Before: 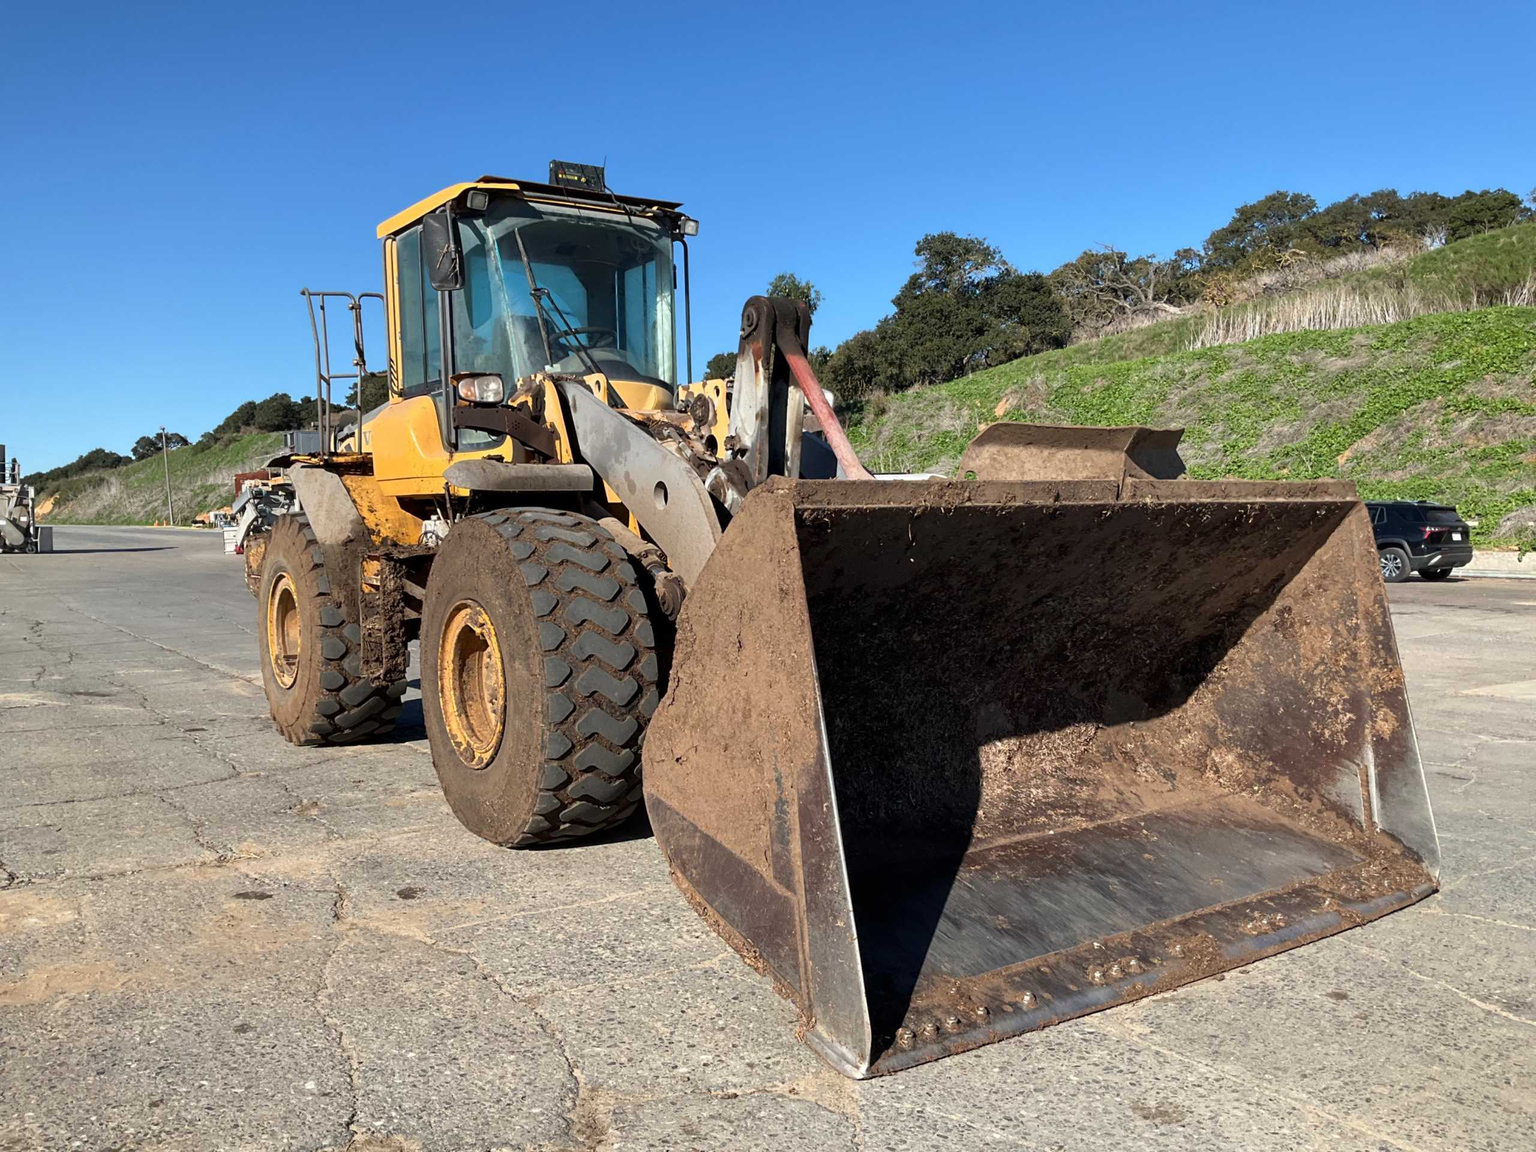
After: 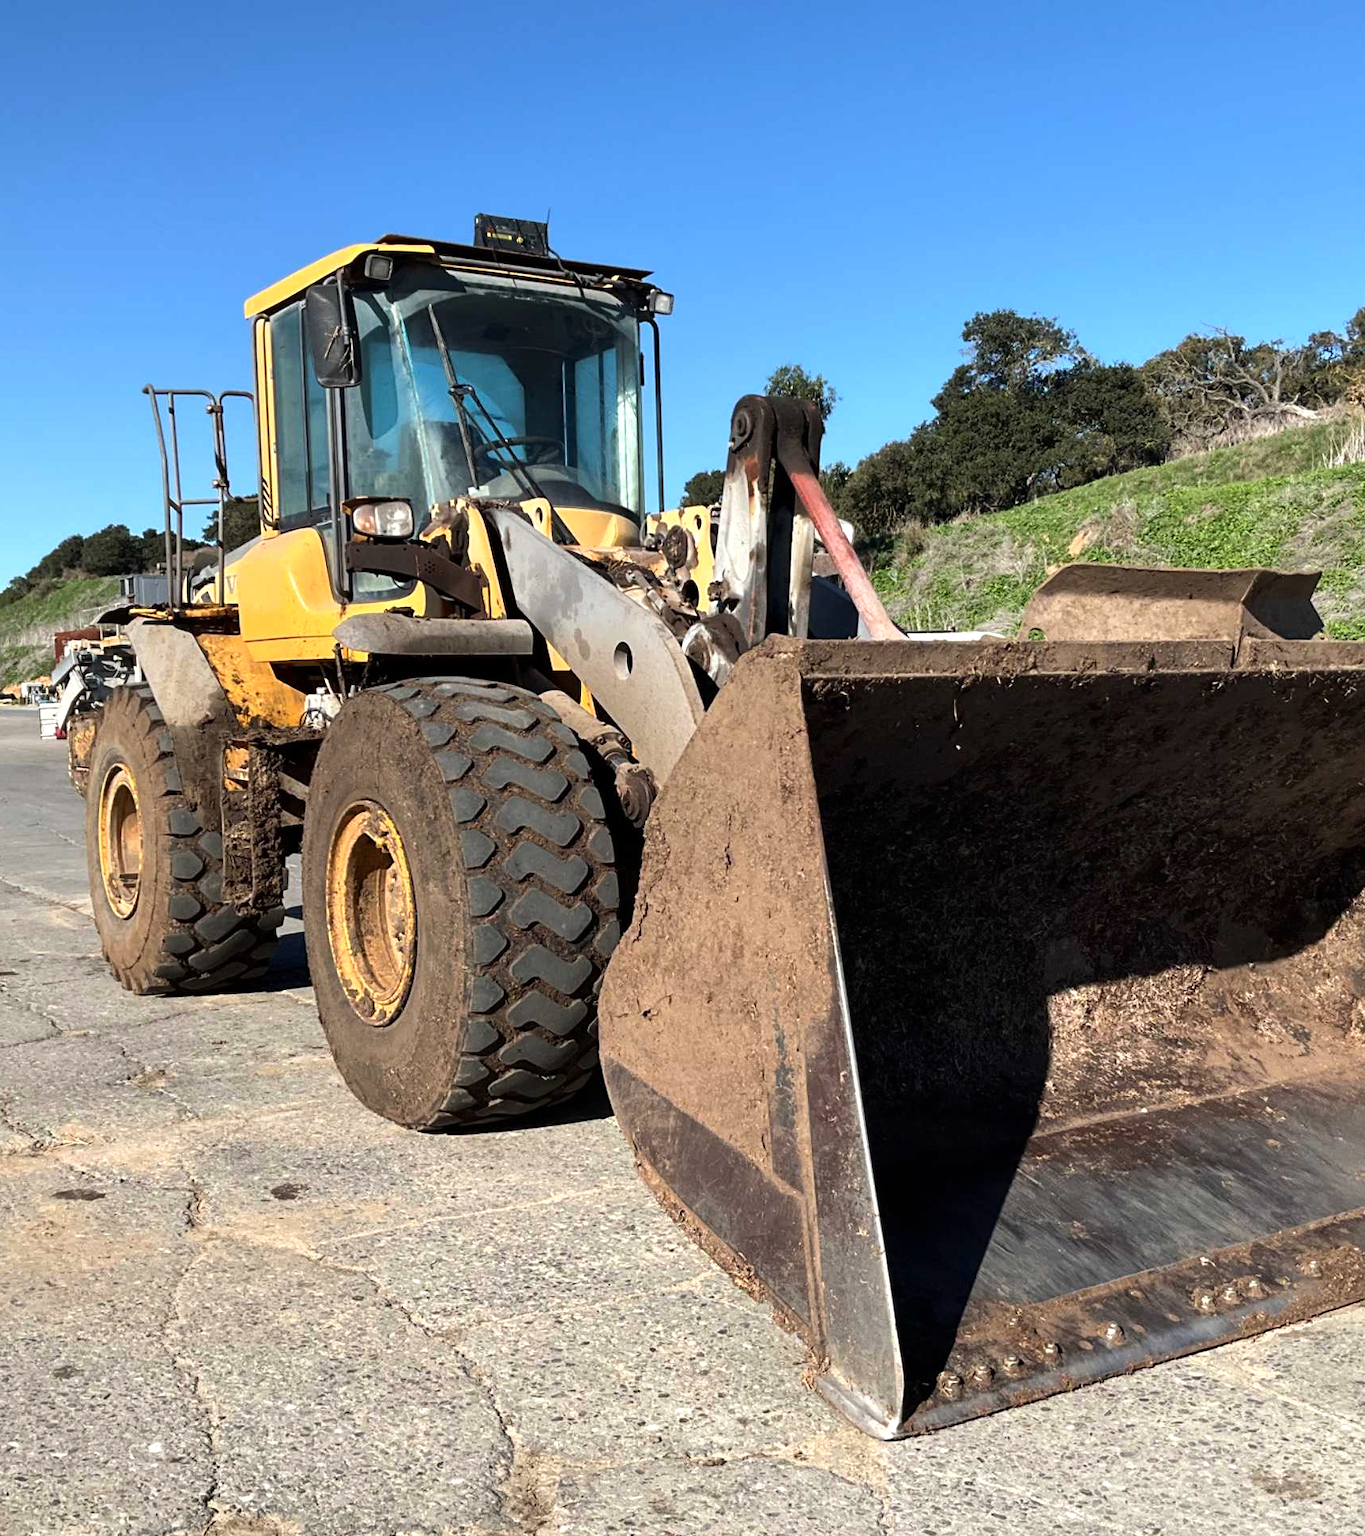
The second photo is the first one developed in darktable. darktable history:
tone equalizer: -8 EV -0.417 EV, -7 EV -0.389 EV, -6 EV -0.333 EV, -5 EV -0.222 EV, -3 EV 0.222 EV, -2 EV 0.333 EV, -1 EV 0.389 EV, +0 EV 0.417 EV, edges refinement/feathering 500, mask exposure compensation -1.57 EV, preserve details no
crop and rotate: left 12.648%, right 20.685%
